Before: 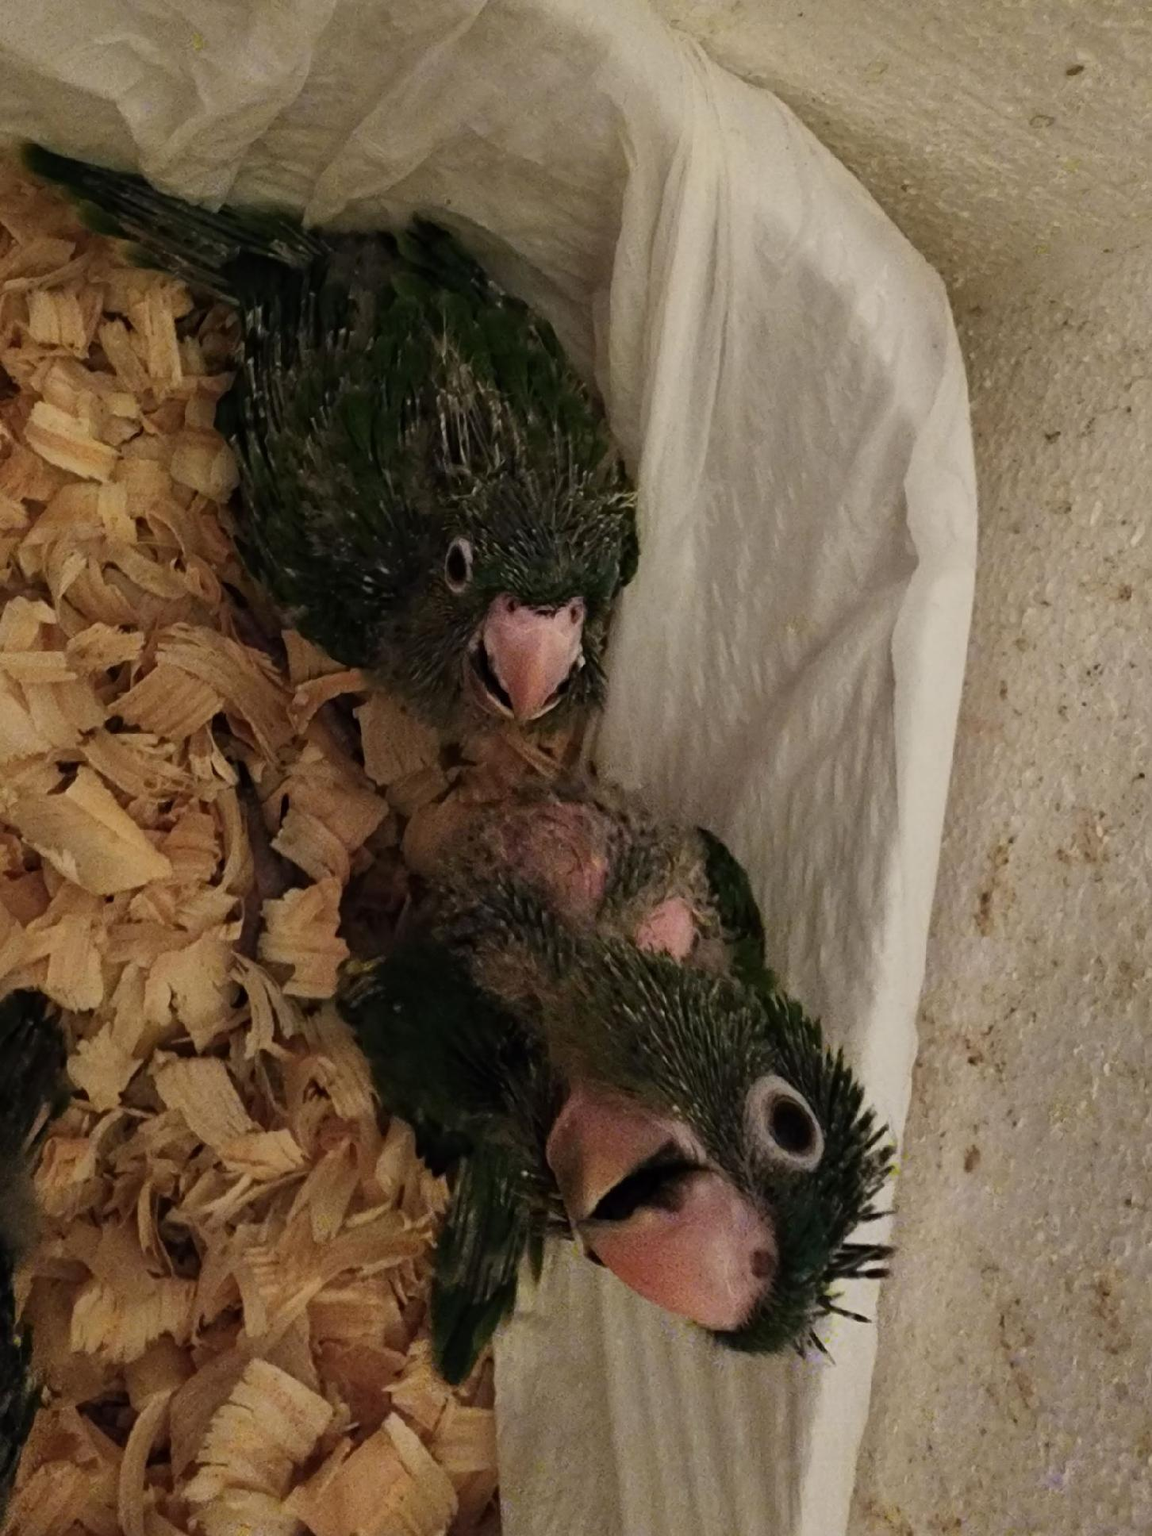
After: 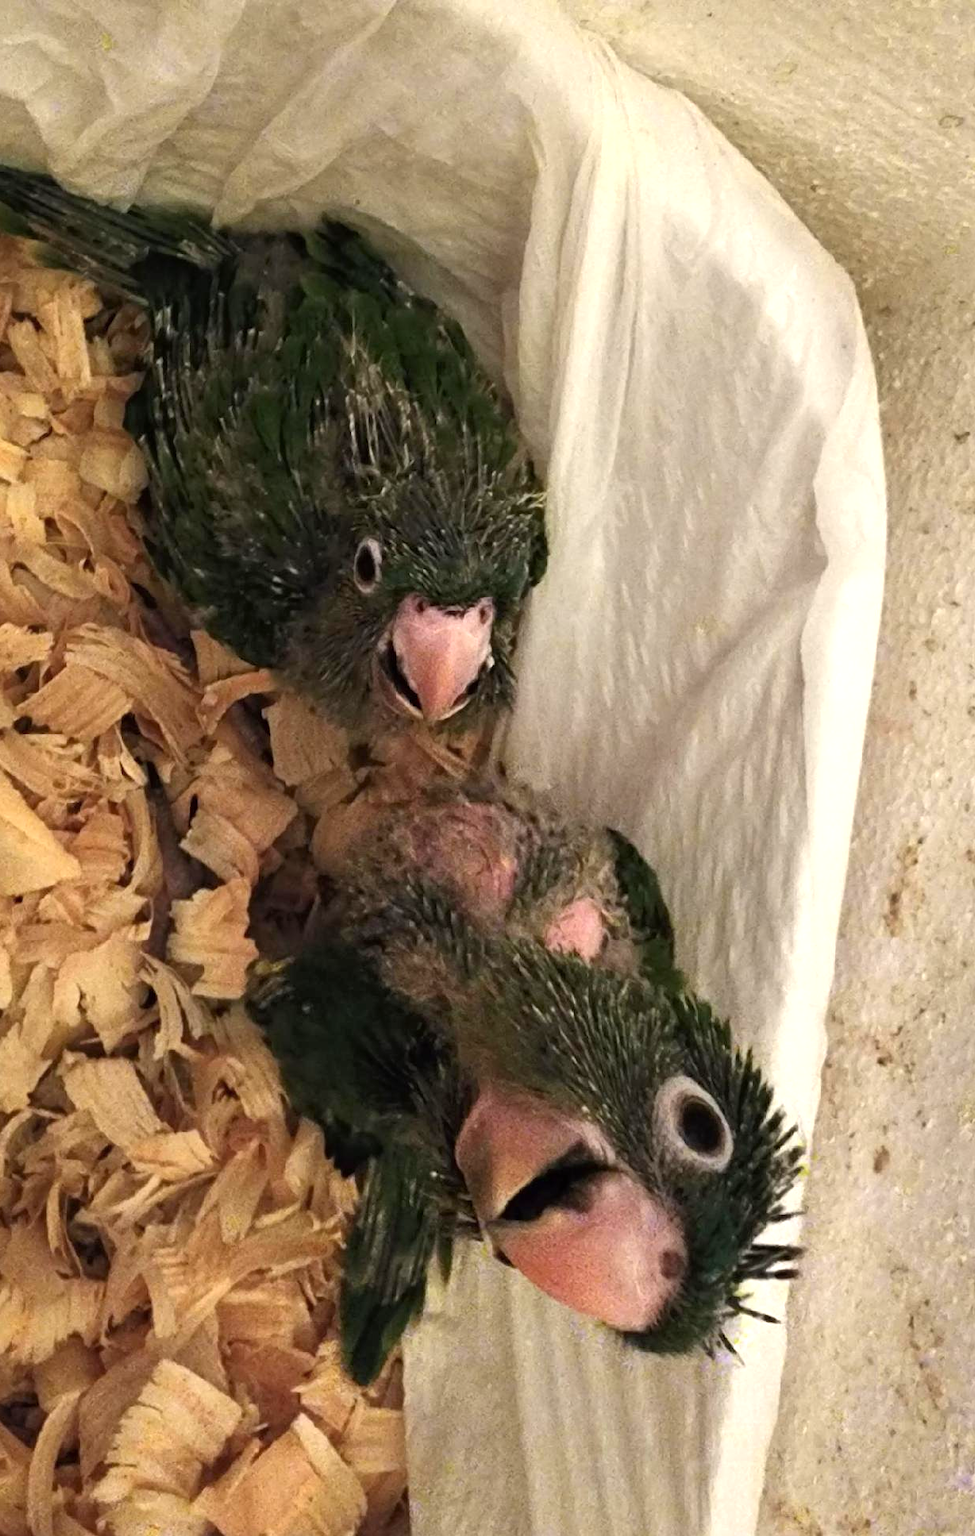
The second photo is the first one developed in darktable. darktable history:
crop: left 7.986%, right 7.363%
exposure: black level correction 0, exposure 1.106 EV, compensate highlight preservation false
tone equalizer: -8 EV -0.553 EV, edges refinement/feathering 500, mask exposure compensation -1.57 EV, preserve details no
